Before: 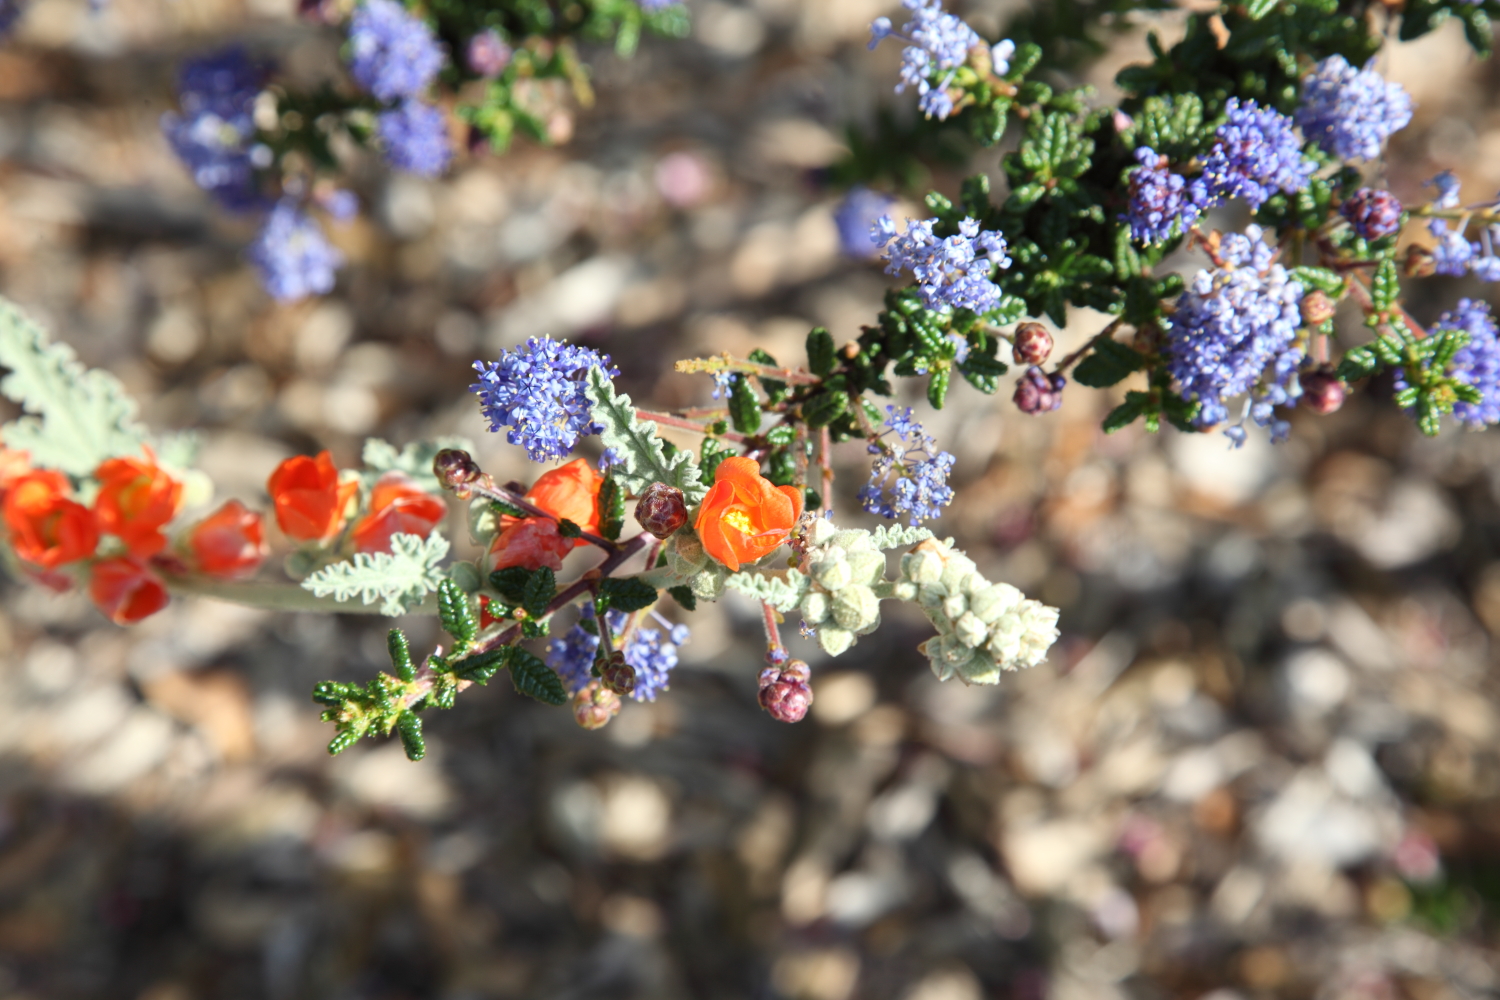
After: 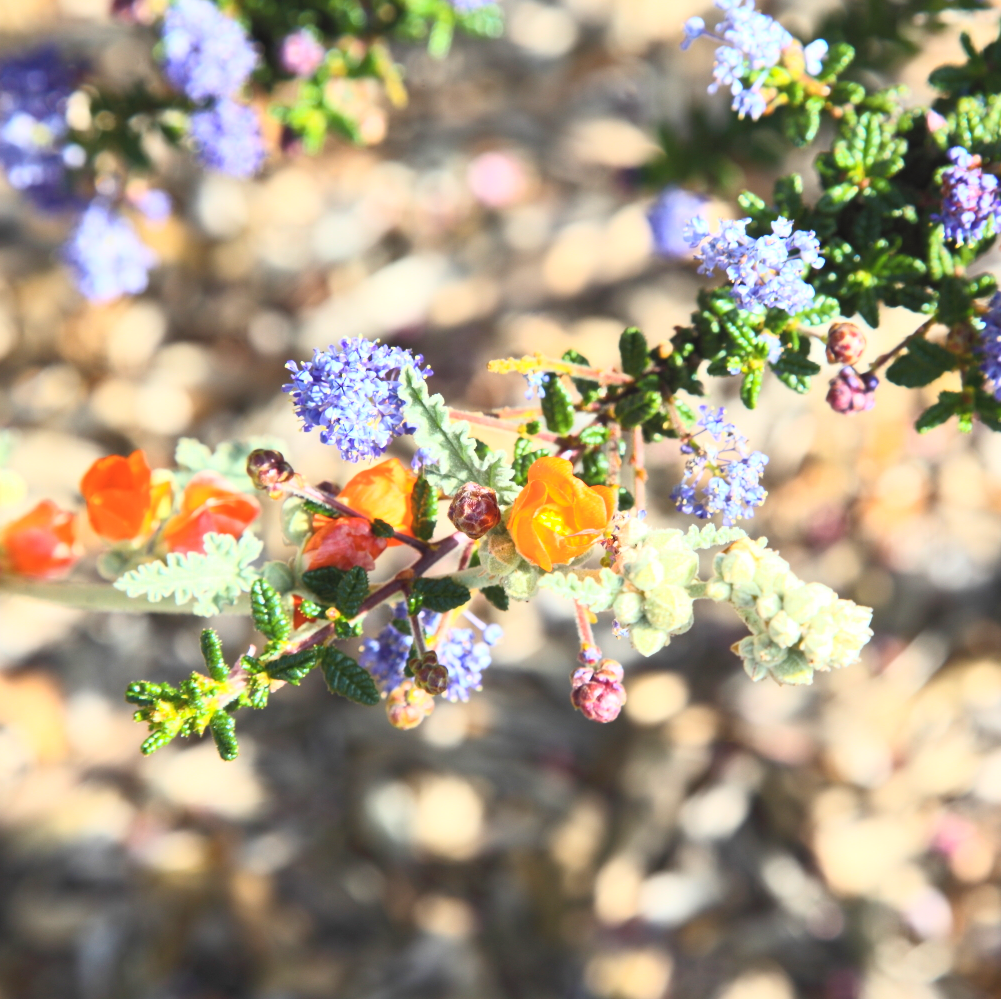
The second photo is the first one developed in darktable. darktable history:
crop and rotate: left 12.508%, right 20.702%
contrast brightness saturation: contrast 0.374, brightness 0.533
color balance rgb: linear chroma grading › shadows -8.439%, linear chroma grading › global chroma 9.71%, perceptual saturation grading › global saturation 25.619%, global vibrance 20%
